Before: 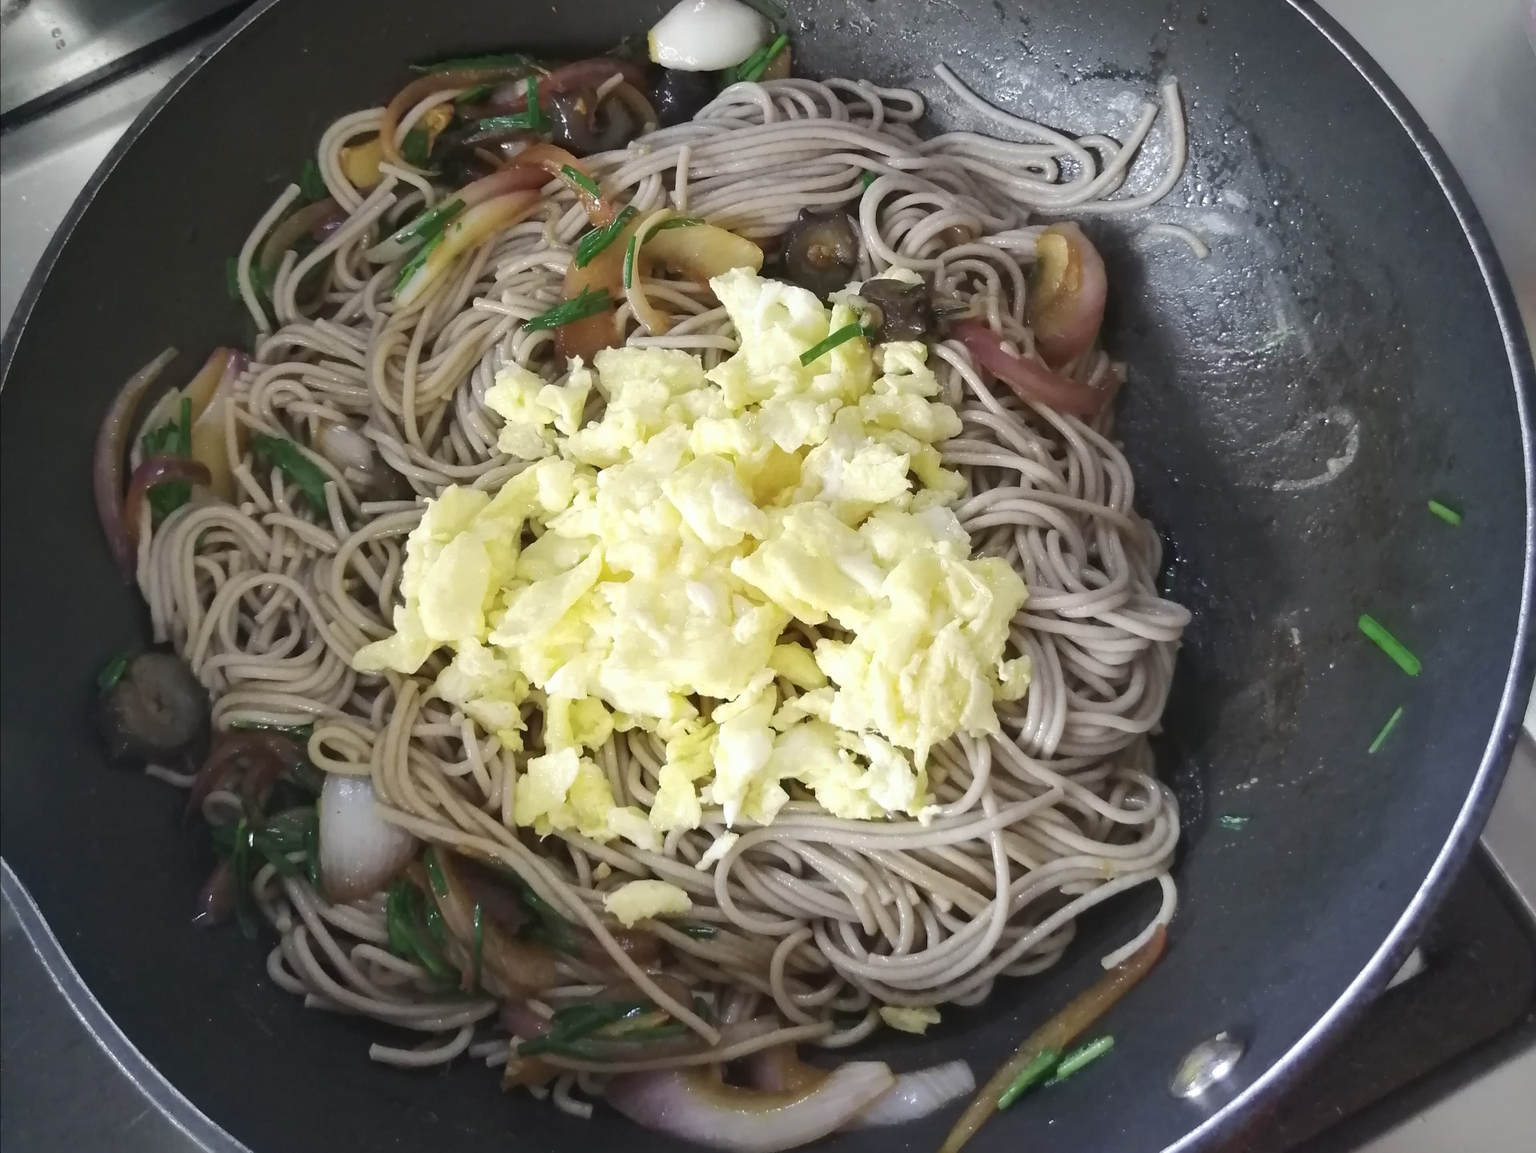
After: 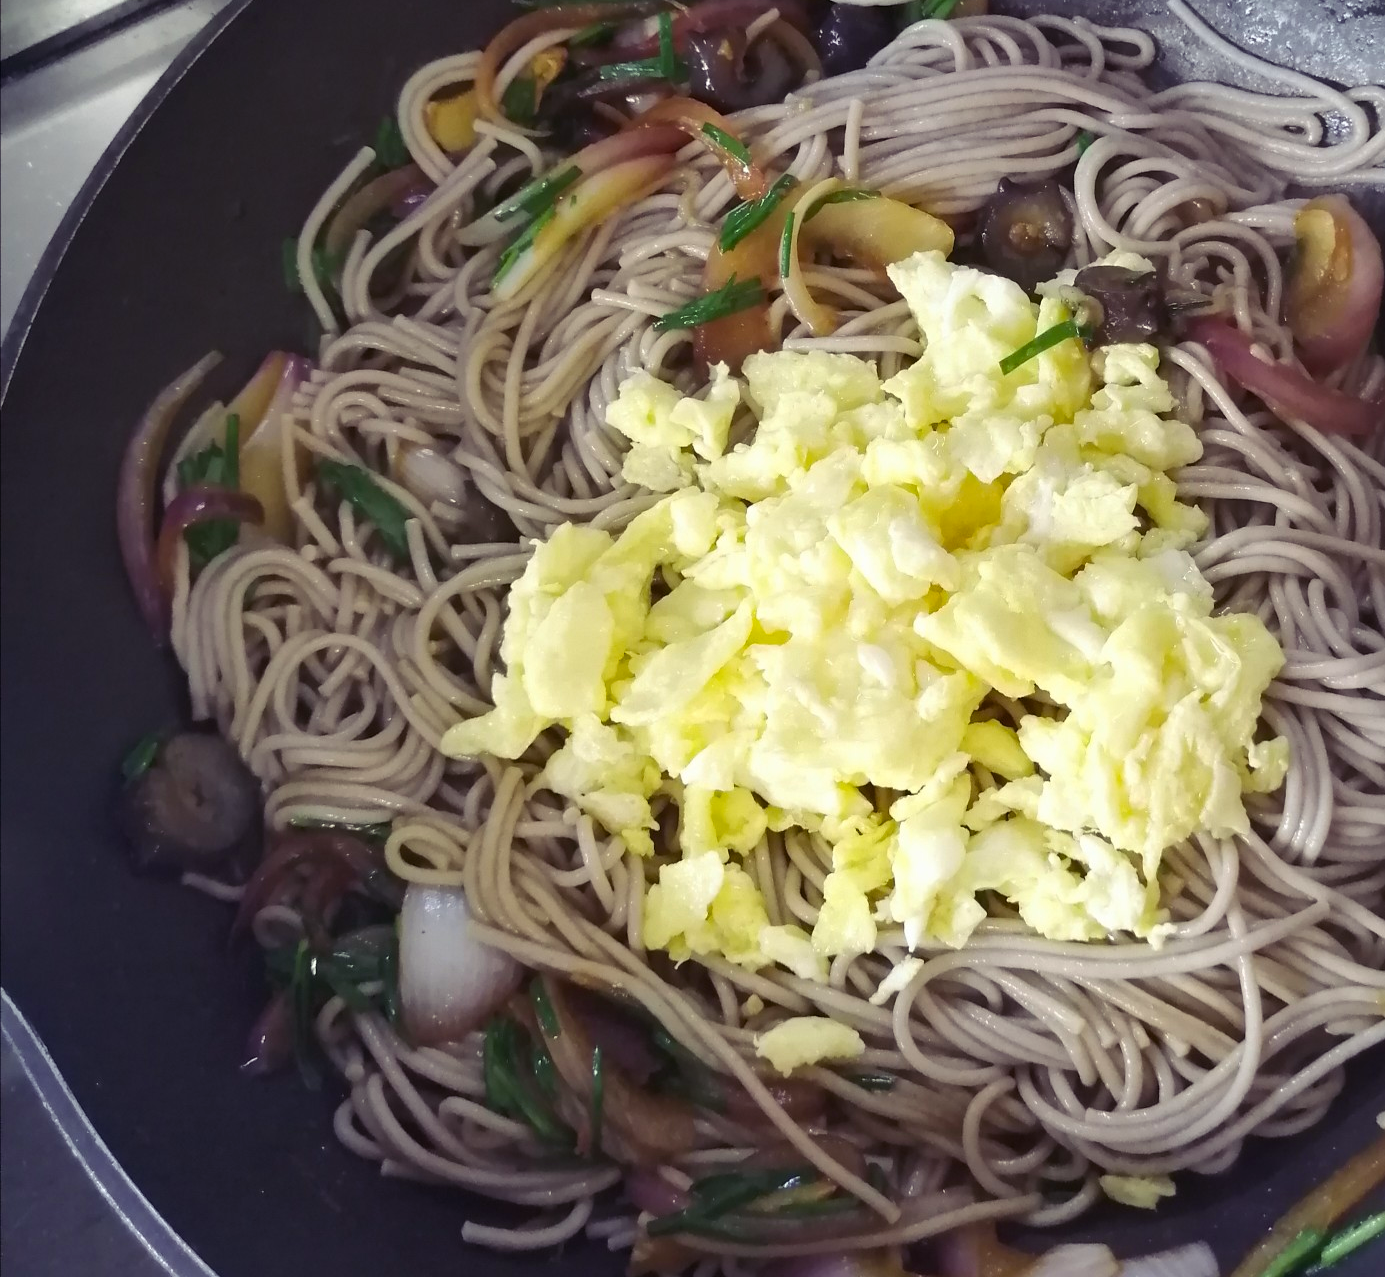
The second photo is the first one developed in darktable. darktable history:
crop: top 5.783%, right 27.862%, bottom 5.593%
exposure: black level correction 0.001, compensate highlight preservation false
color balance rgb: shadows lift › luminance -21.28%, shadows lift › chroma 8.698%, shadows lift › hue 285.94°, perceptual saturation grading › global saturation 14.662%, global vibrance 20%
